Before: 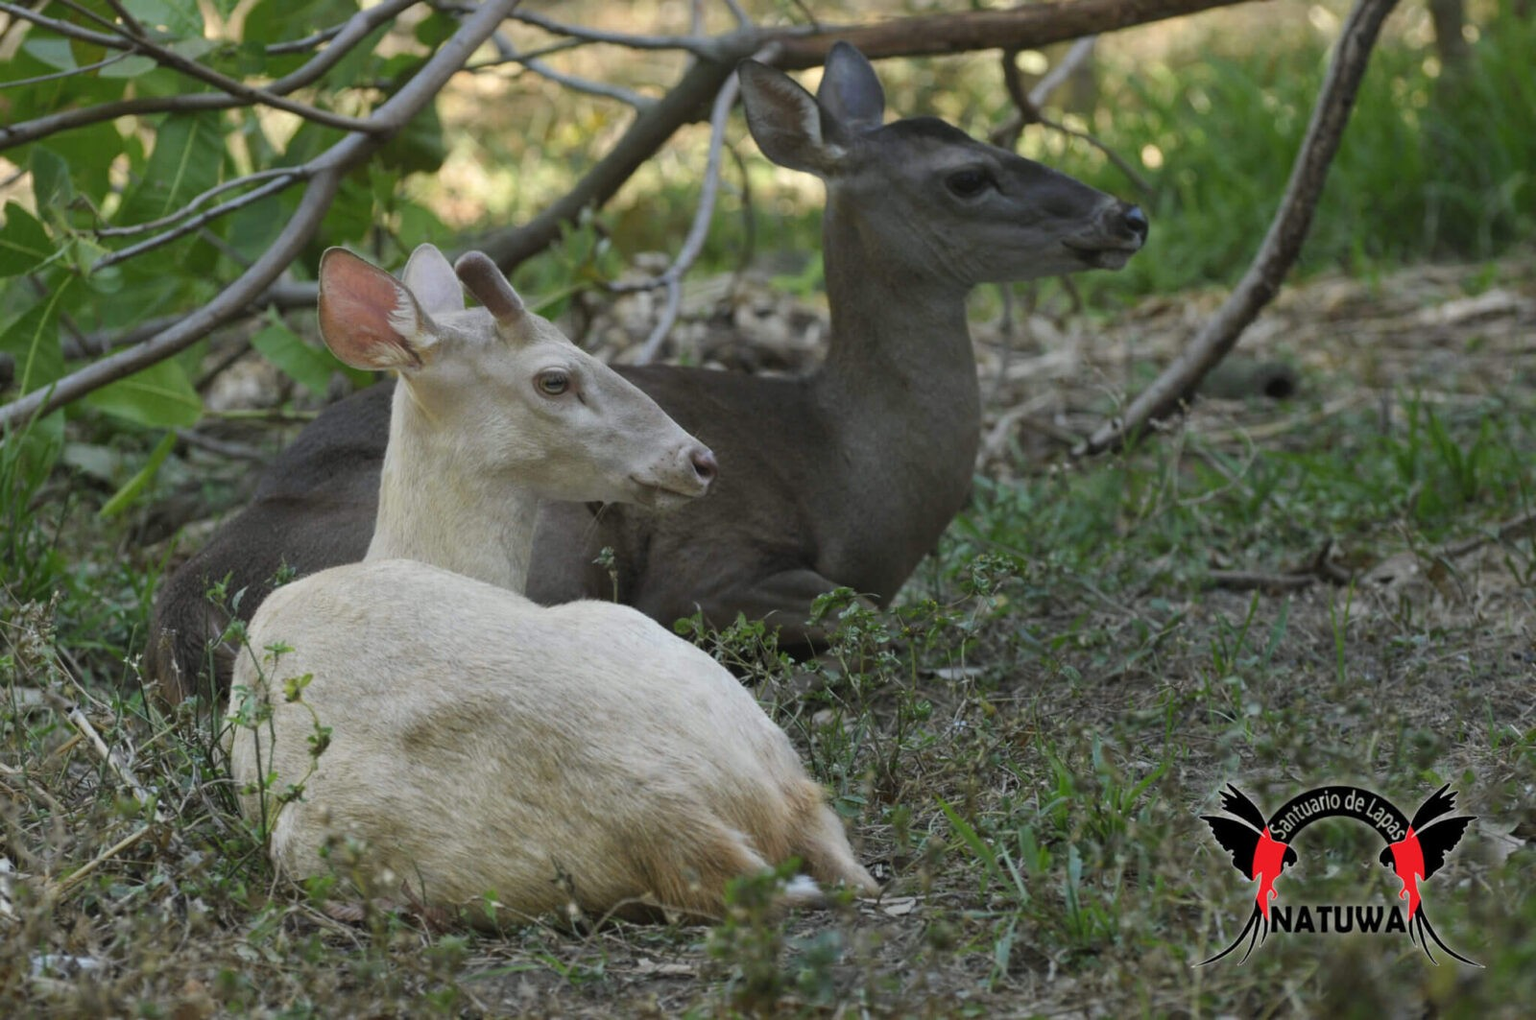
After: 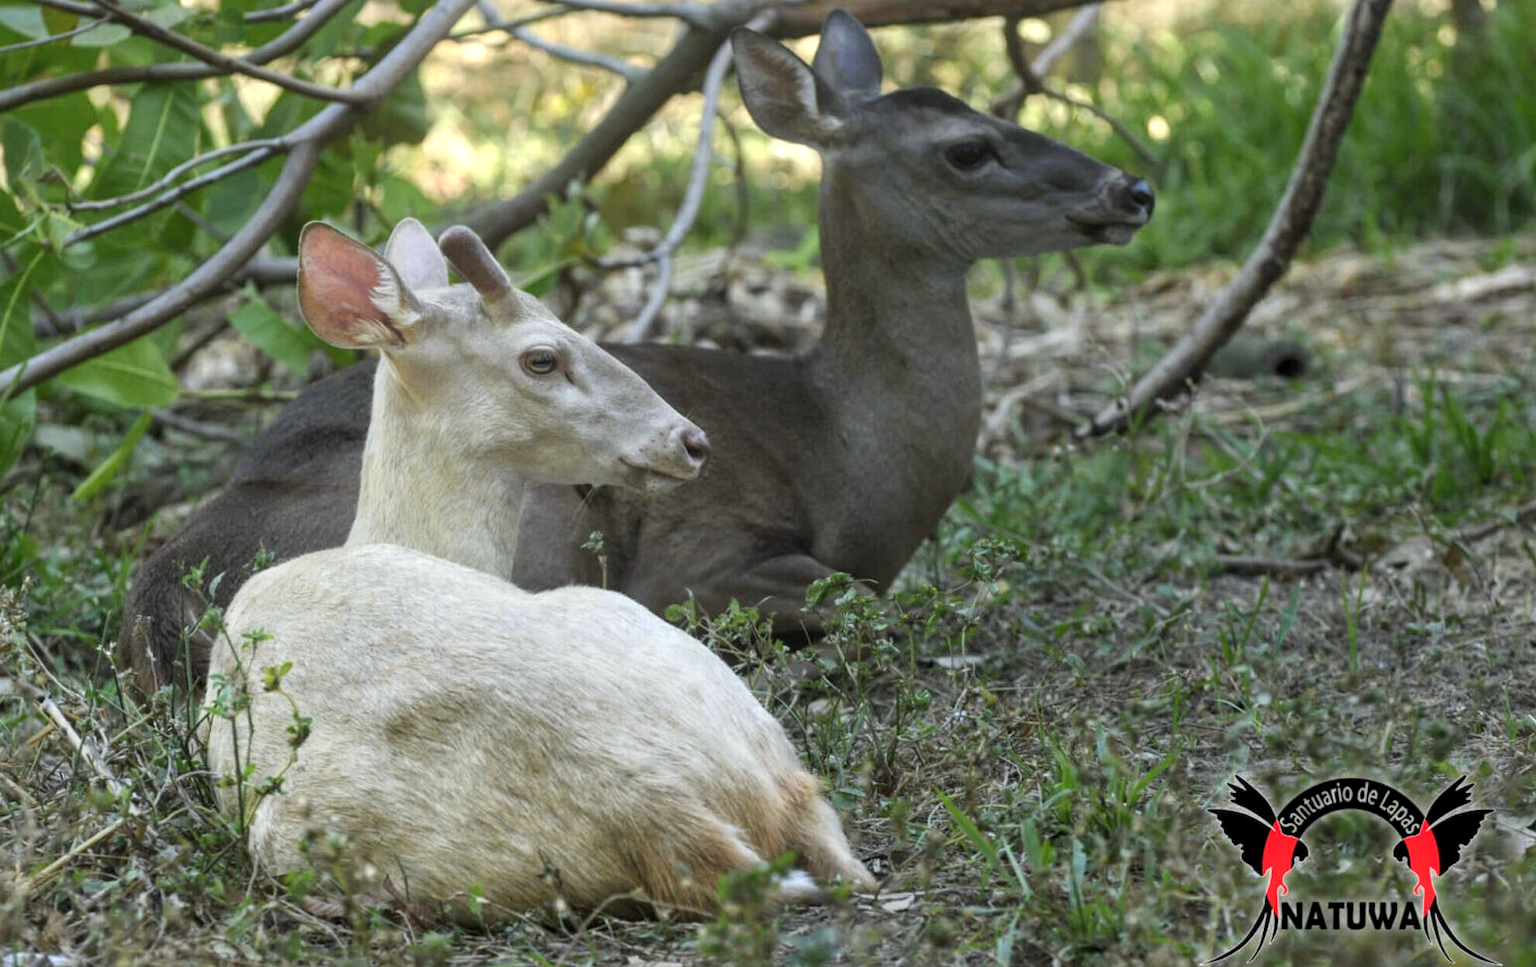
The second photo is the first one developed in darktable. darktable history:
white balance: red 0.986, blue 1.01
local contrast: on, module defaults
bloom: size 15%, threshold 97%, strength 7%
exposure: black level correction 0.001, exposure 0.5 EV, compensate exposure bias true, compensate highlight preservation false
crop: left 1.964%, top 3.251%, right 1.122%, bottom 4.933%
